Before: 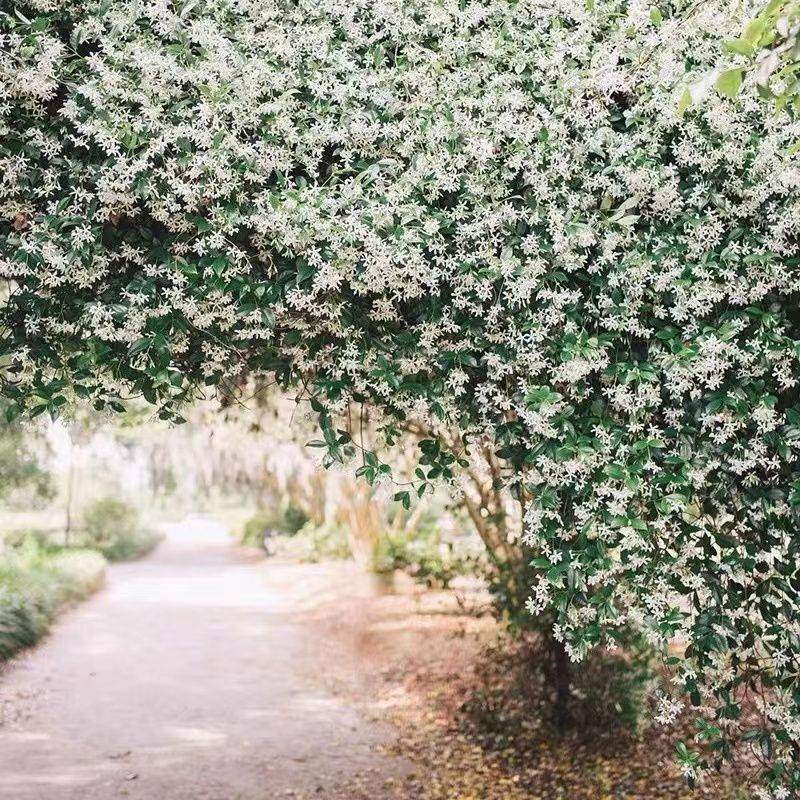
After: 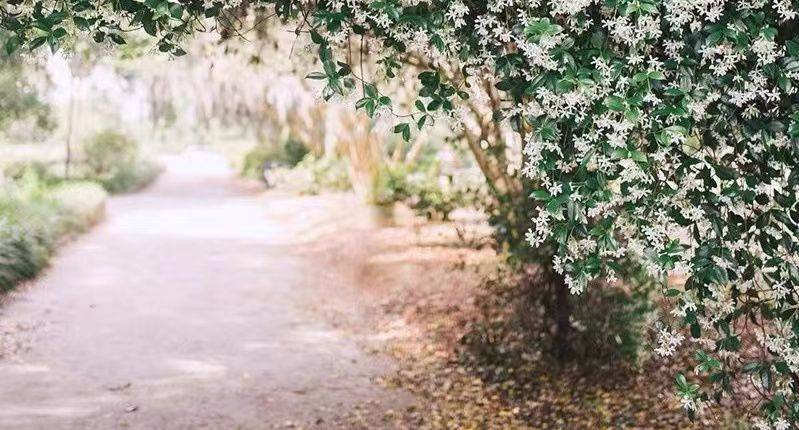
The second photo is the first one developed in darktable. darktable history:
crop and rotate: top 46.237%
white balance: red 1.004, blue 1.024
